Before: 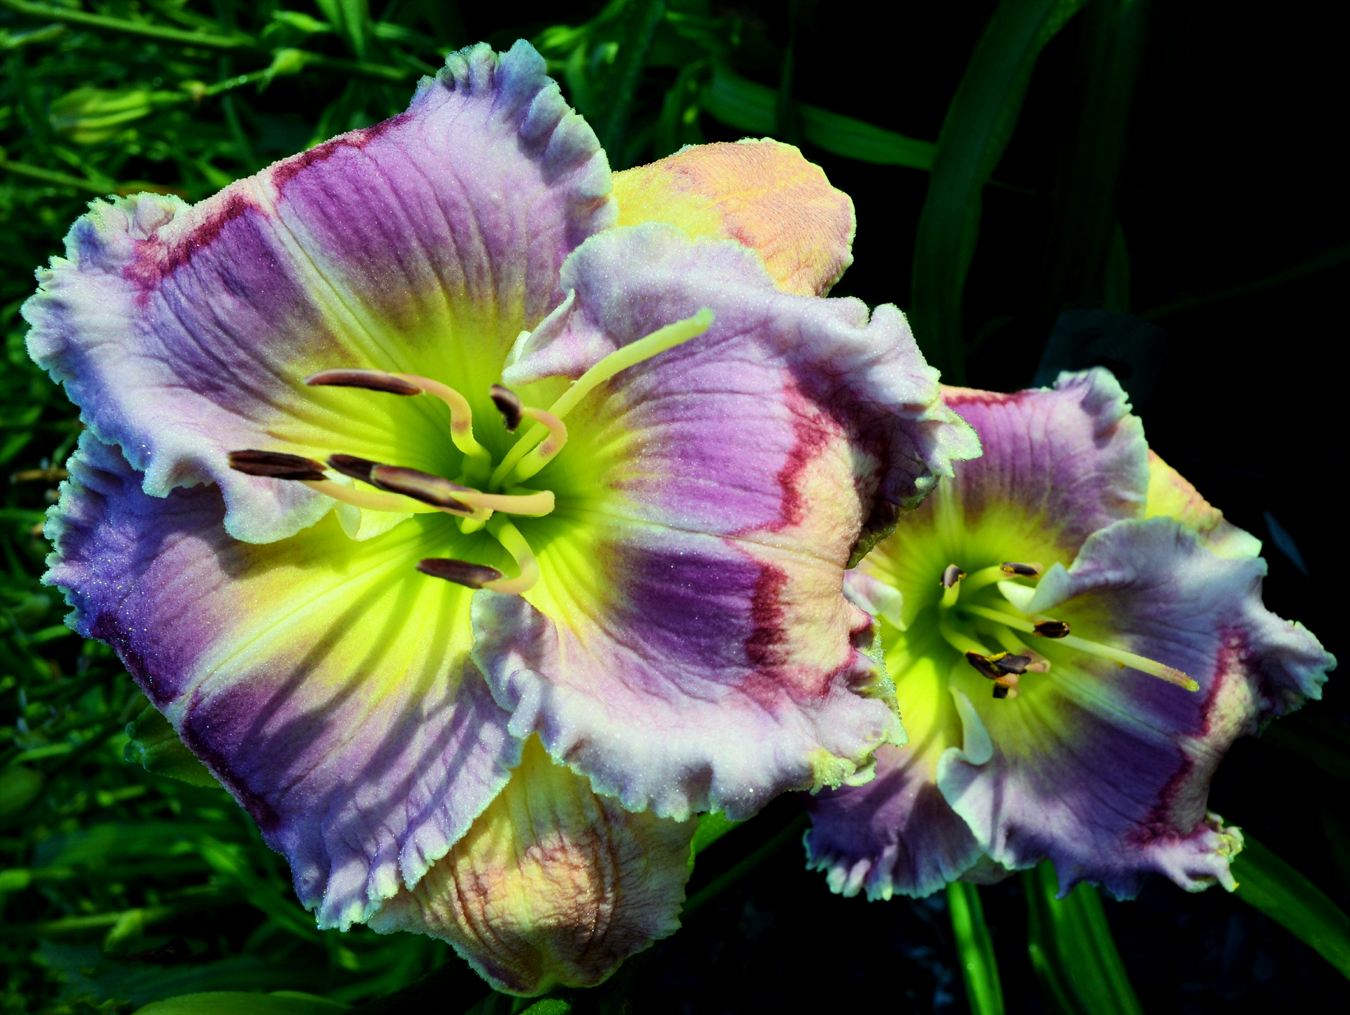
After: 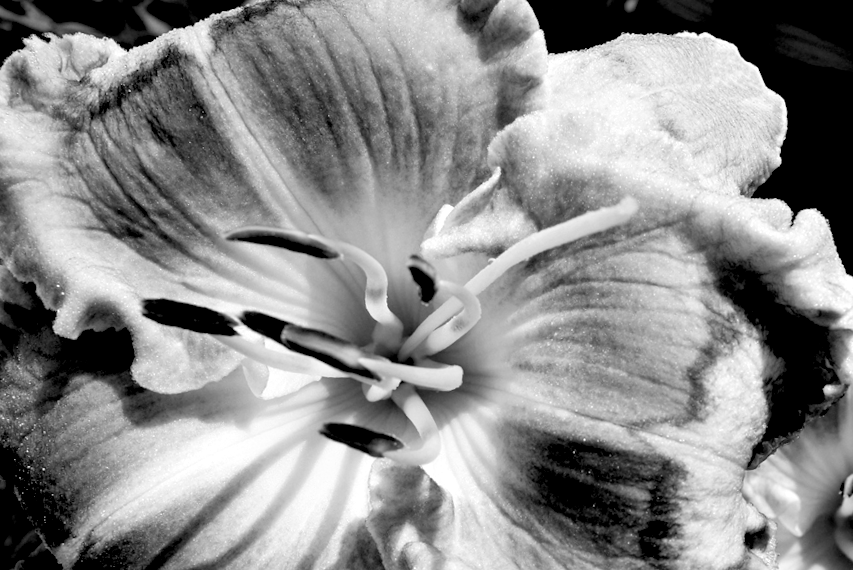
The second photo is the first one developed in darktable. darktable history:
crop and rotate: angle -4.99°, left 2.122%, top 6.945%, right 27.566%, bottom 30.519%
rgb levels: levels [[0.034, 0.472, 0.904], [0, 0.5, 1], [0, 0.5, 1]]
exposure: exposure 0.131 EV, compensate highlight preservation false
monochrome: on, module defaults
